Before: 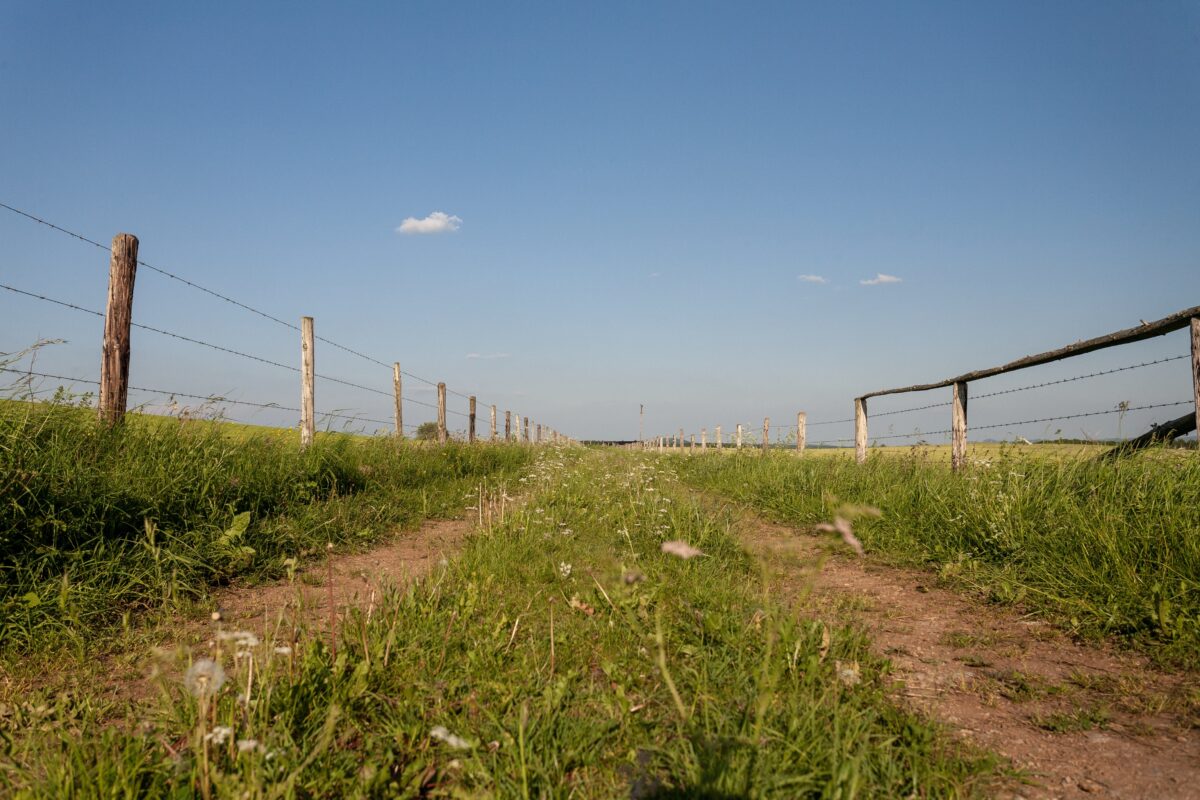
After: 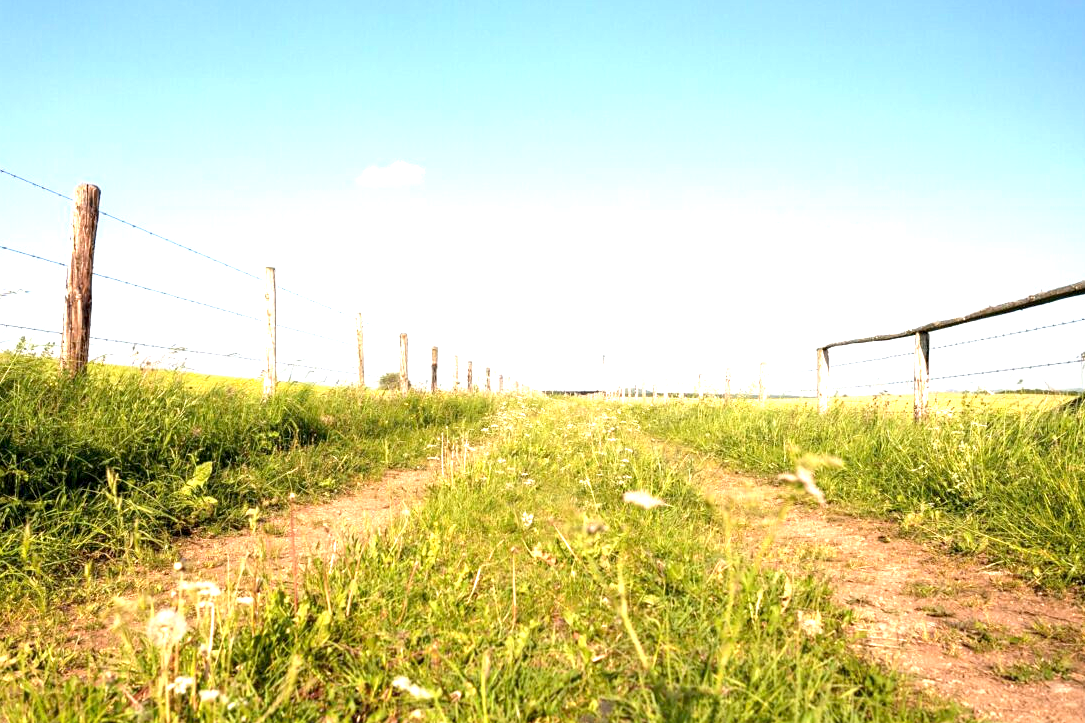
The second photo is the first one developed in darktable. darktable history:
exposure: black level correction 0.001, exposure 1.841 EV, compensate exposure bias true, compensate highlight preservation false
crop: left 3.216%, top 6.358%, right 6.325%, bottom 3.181%
